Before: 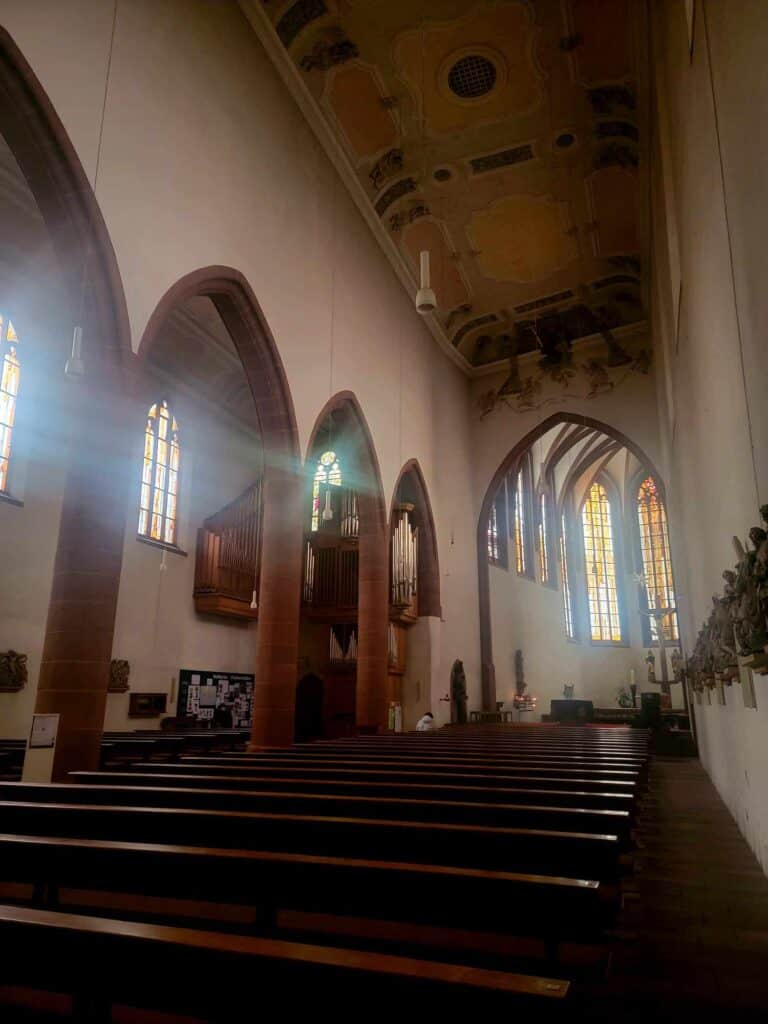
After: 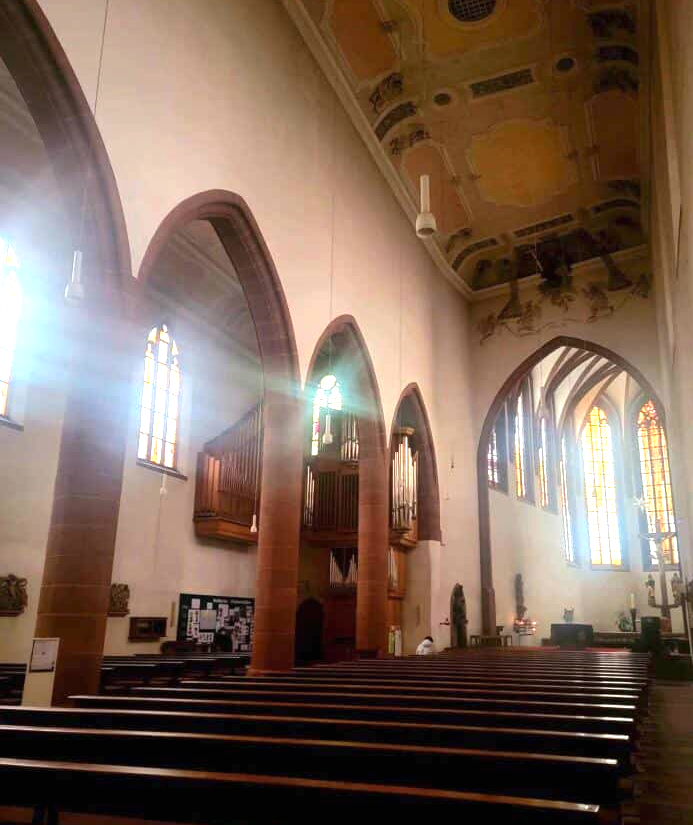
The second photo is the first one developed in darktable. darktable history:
crop: top 7.49%, right 9.717%, bottom 11.943%
white balance: red 1, blue 1
exposure: black level correction 0, exposure 1.2 EV, compensate highlight preservation false
